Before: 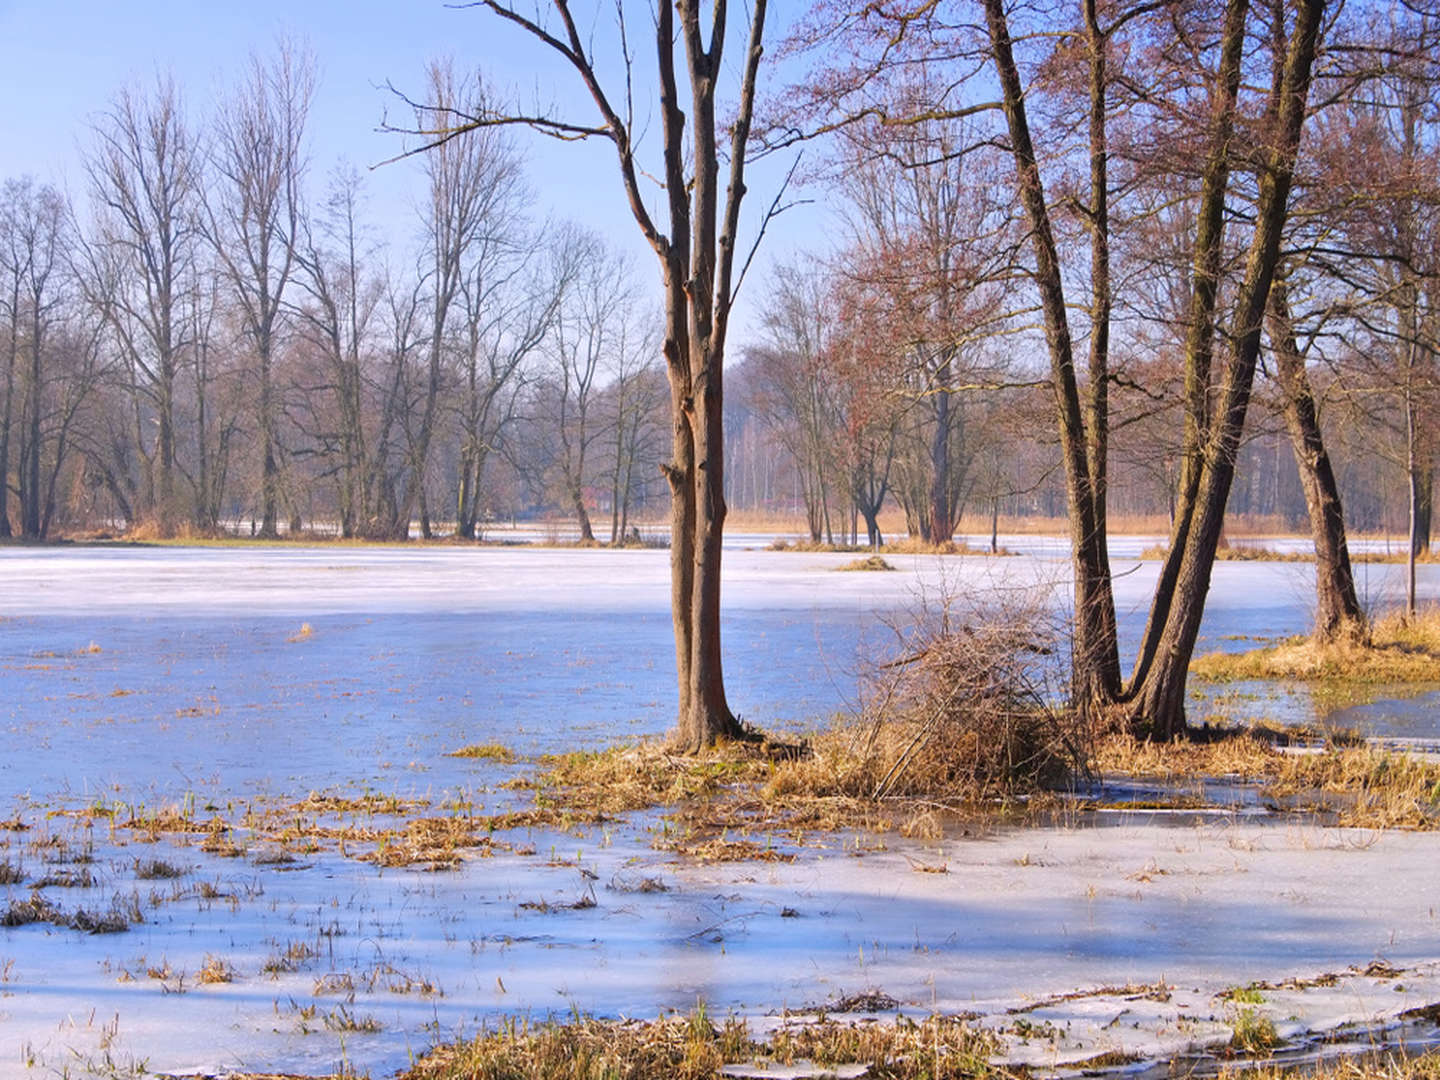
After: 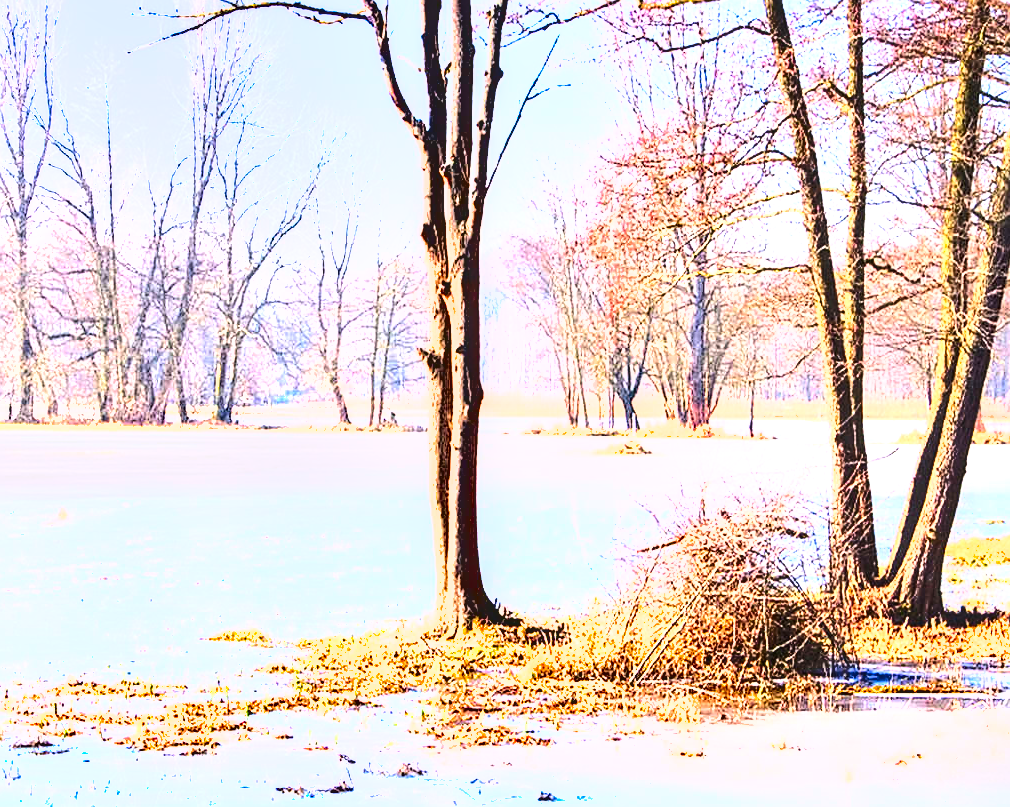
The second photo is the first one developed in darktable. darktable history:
sharpen: amount 0.538
contrast brightness saturation: contrast 0.199, brightness 0.156, saturation 0.218
exposure: black level correction 0, exposure 1.095 EV, compensate exposure bias true, compensate highlight preservation false
tone equalizer: -8 EV -1.06 EV, -7 EV -1.04 EV, -6 EV -0.893 EV, -5 EV -0.552 EV, -3 EV 0.55 EV, -2 EV 0.873 EV, -1 EV 0.991 EV, +0 EV 1.06 EV
local contrast: on, module defaults
shadows and highlights: shadows 25.3, highlights -47.92, soften with gaussian
crop and rotate: left 16.887%, top 10.753%, right 12.957%, bottom 14.441%
